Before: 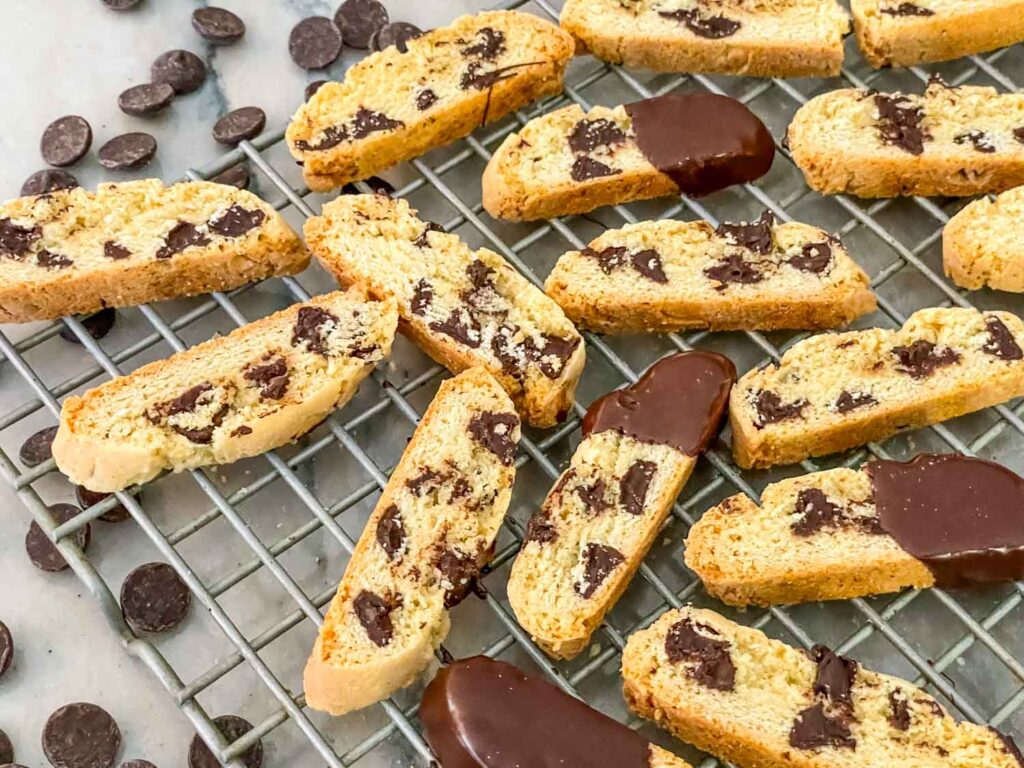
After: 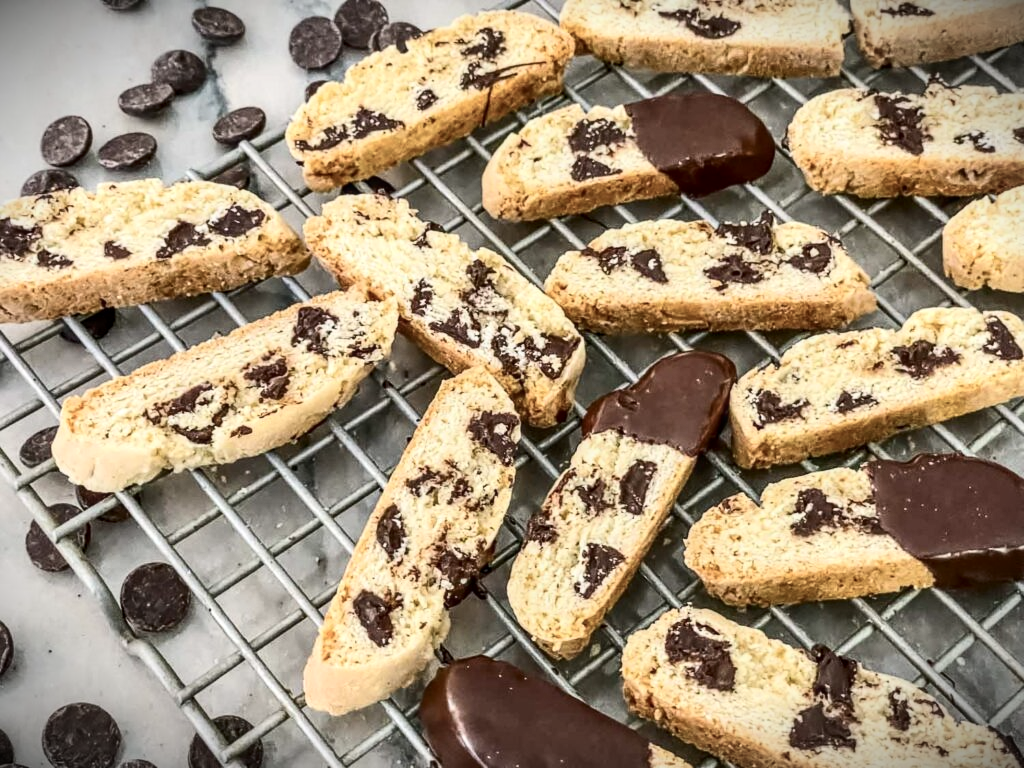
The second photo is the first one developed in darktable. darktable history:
vignetting: fall-off start 100.03%, brightness -0.881, width/height ratio 1.304
local contrast: on, module defaults
contrast brightness saturation: contrast 0.251, saturation -0.309
